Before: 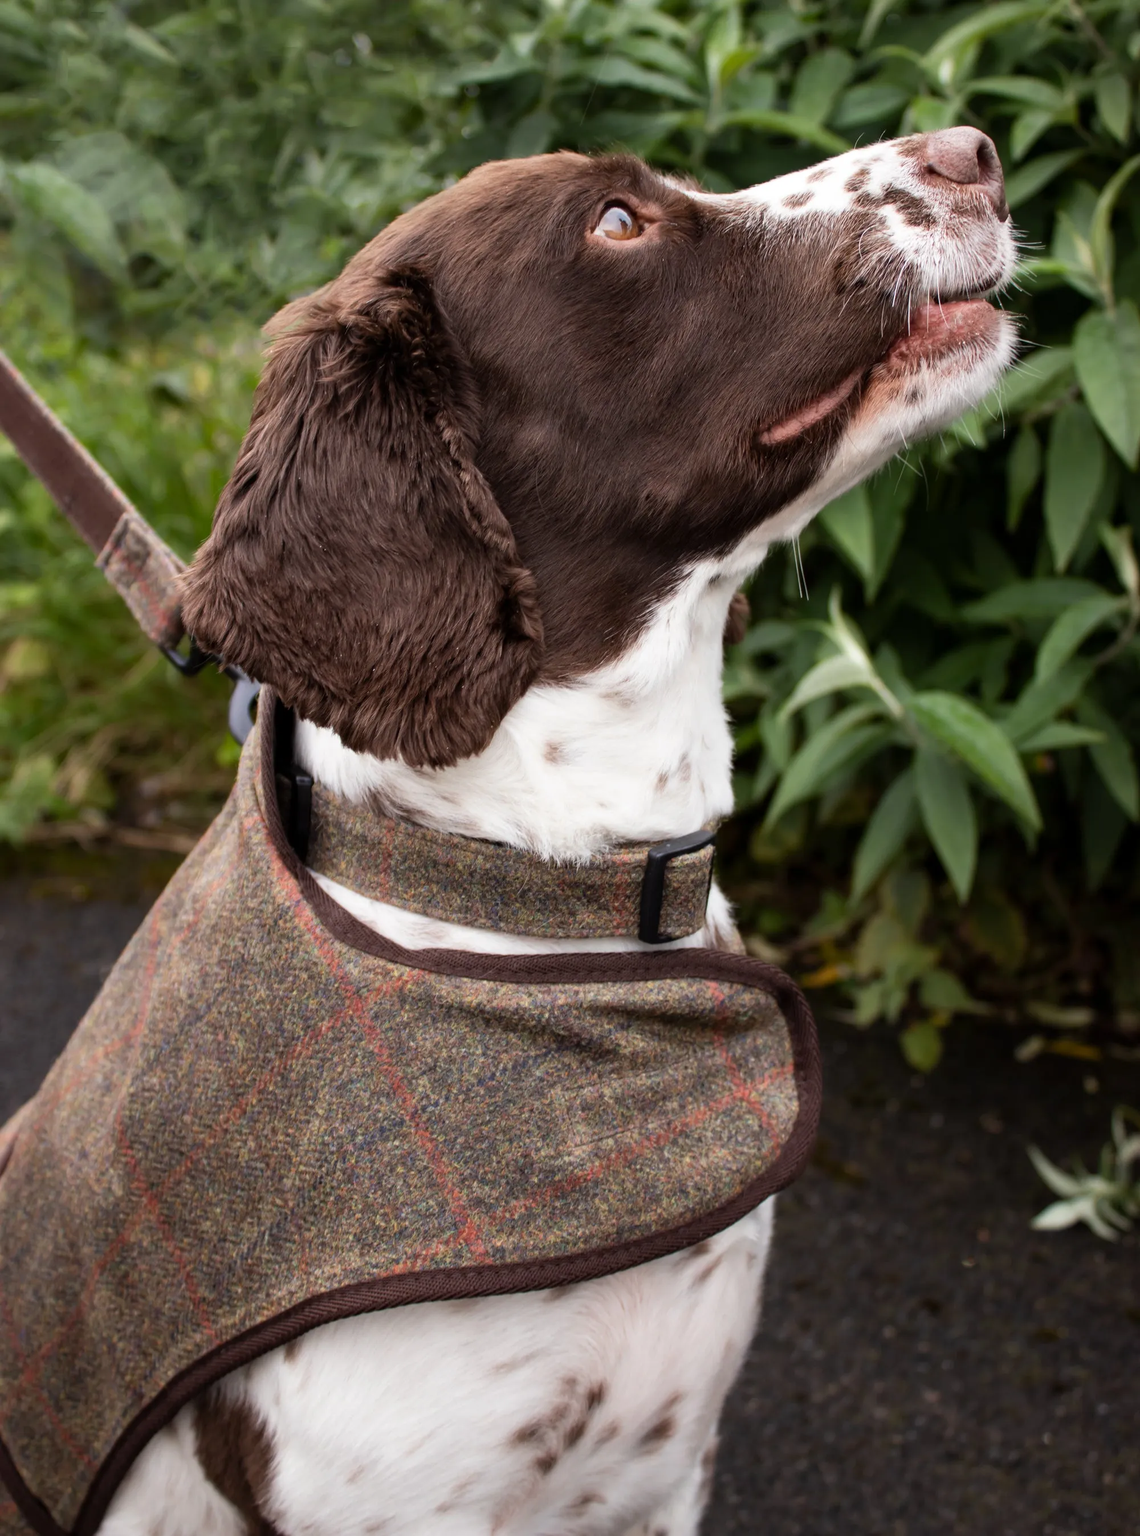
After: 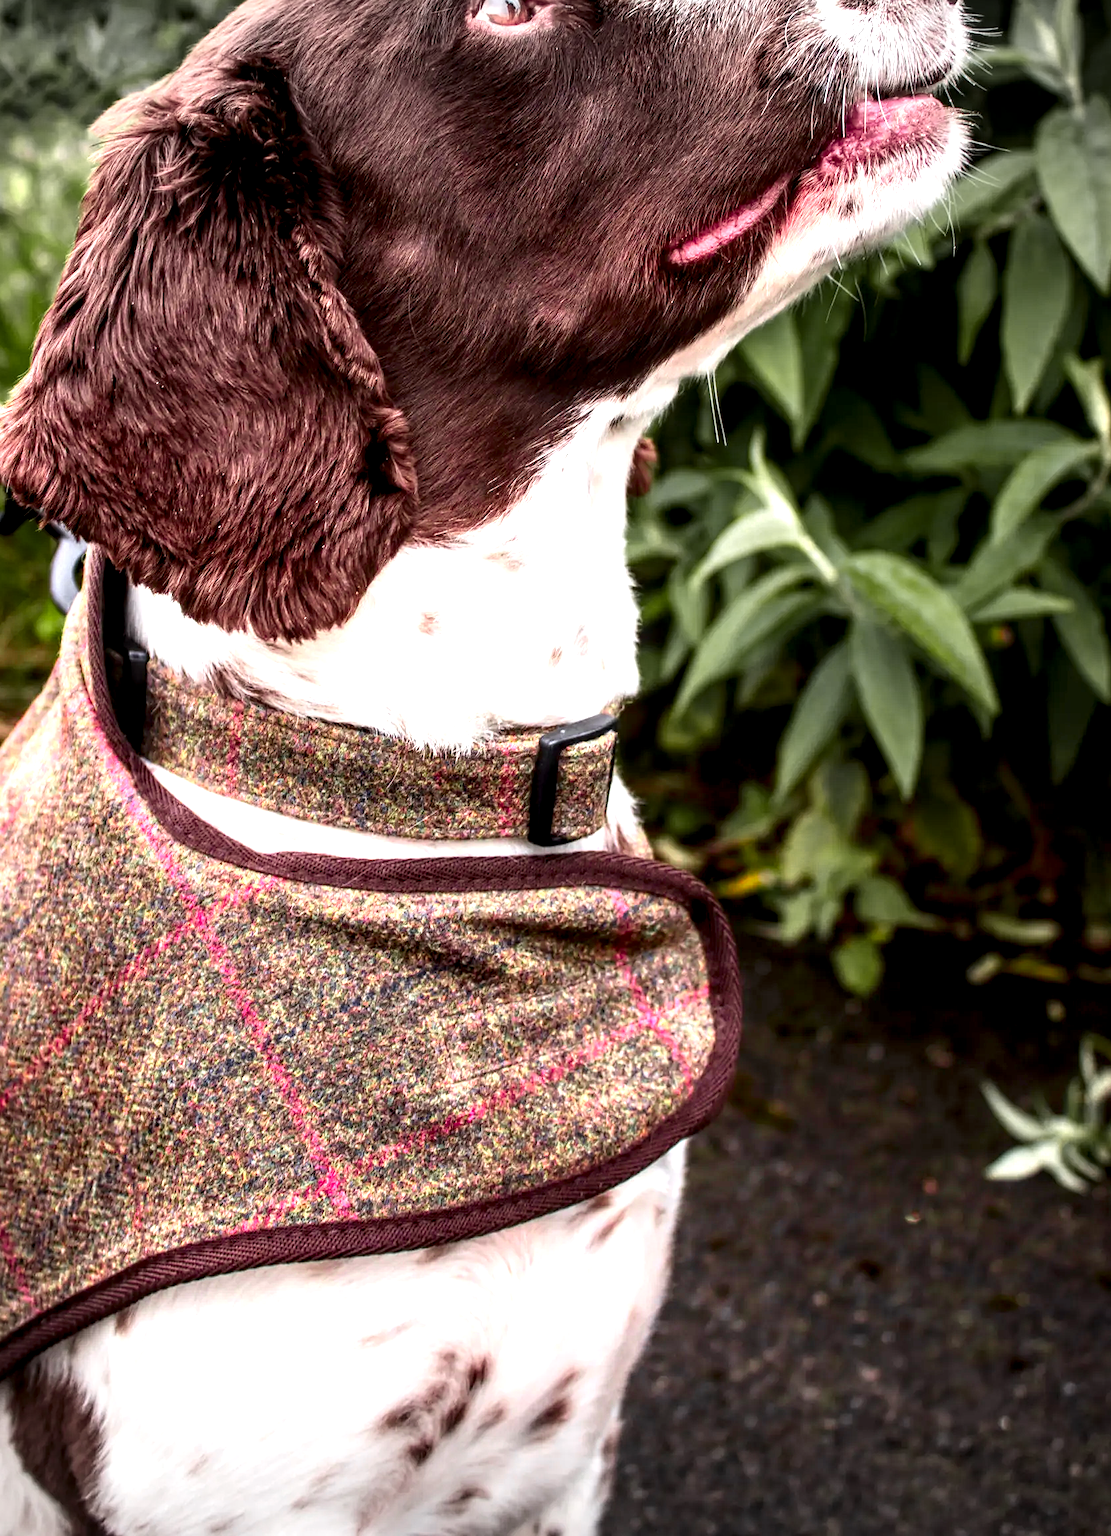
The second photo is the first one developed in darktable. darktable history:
vignetting: fall-off start 100%, brightness -0.282, width/height ratio 1.31
crop: left 16.315%, top 14.246%
color zones: curves: ch0 [(0, 0.533) (0.126, 0.533) (0.234, 0.533) (0.368, 0.357) (0.5, 0.5) (0.625, 0.5) (0.74, 0.637) (0.875, 0.5)]; ch1 [(0.004, 0.708) (0.129, 0.662) (0.25, 0.5) (0.375, 0.331) (0.496, 0.396) (0.625, 0.649) (0.739, 0.26) (0.875, 0.5) (1, 0.478)]; ch2 [(0, 0.409) (0.132, 0.403) (0.236, 0.558) (0.379, 0.448) (0.5, 0.5) (0.625, 0.5) (0.691, 0.39) (0.875, 0.5)]
sharpen: radius 1.458, amount 0.398, threshold 1.271
contrast brightness saturation: contrast 0.18, saturation 0.3
local contrast: highlights 79%, shadows 56%, detail 175%, midtone range 0.428
exposure: exposure 0.7 EV, compensate highlight preservation false
tone equalizer: on, module defaults
